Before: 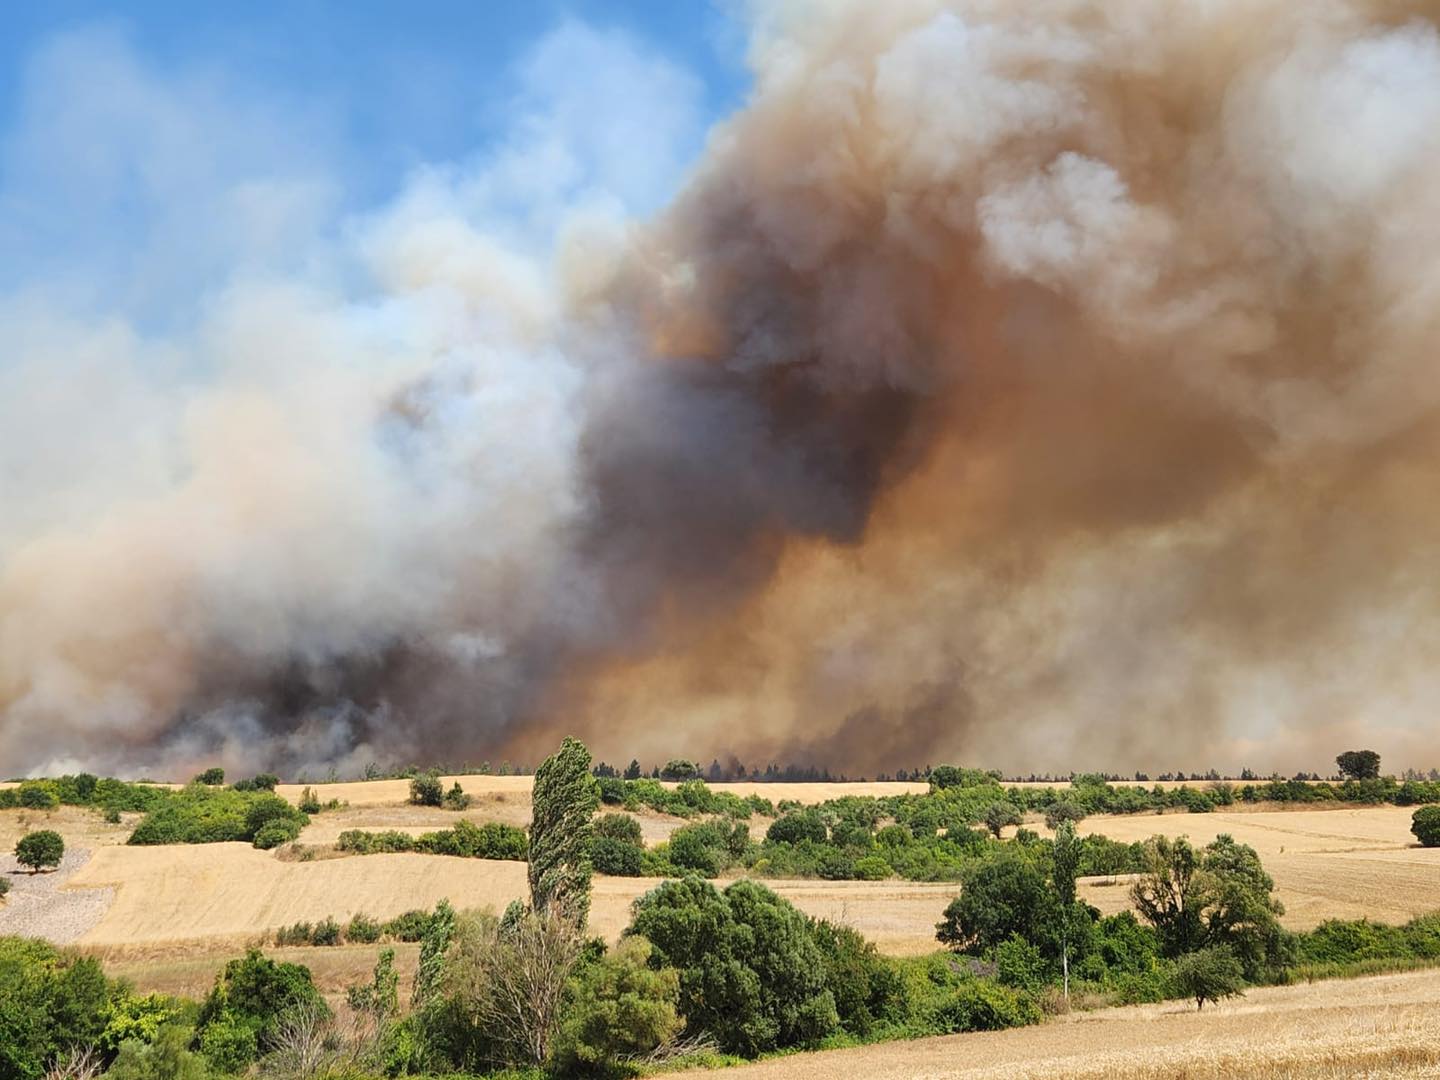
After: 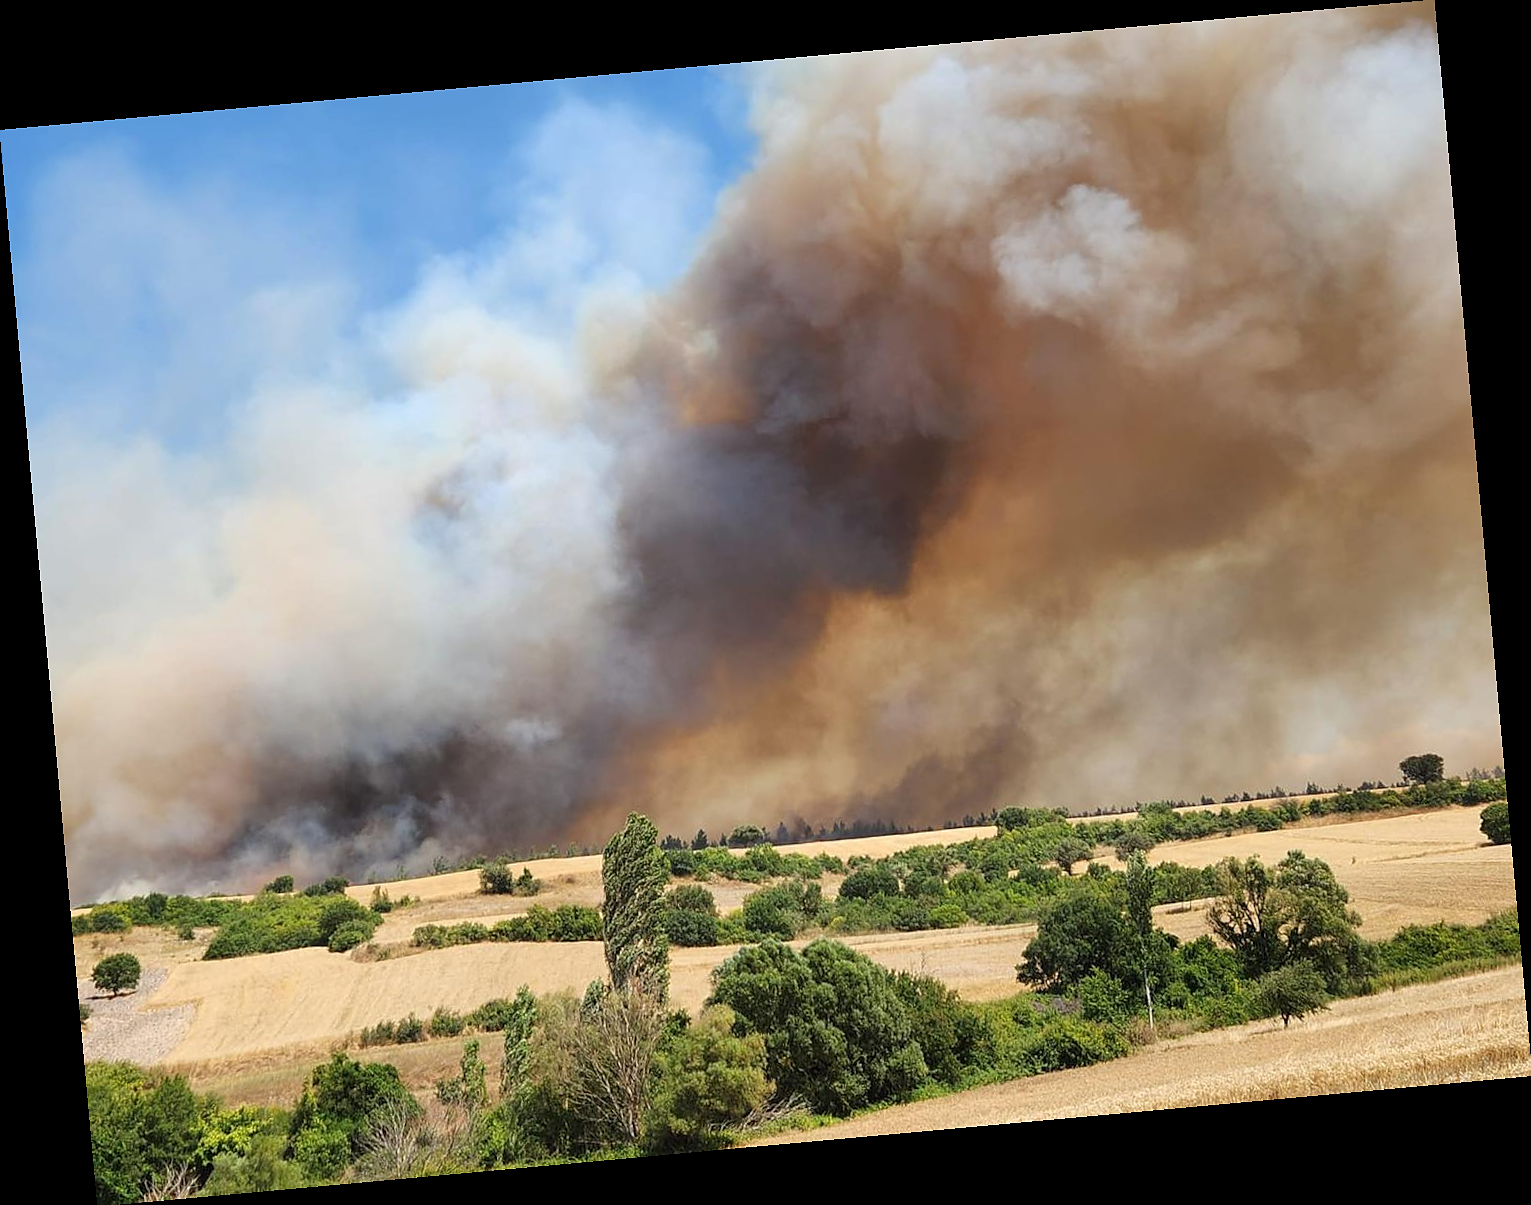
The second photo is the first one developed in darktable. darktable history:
rotate and perspective: rotation -5.2°, automatic cropping off
sharpen: radius 0.969, amount 0.604
